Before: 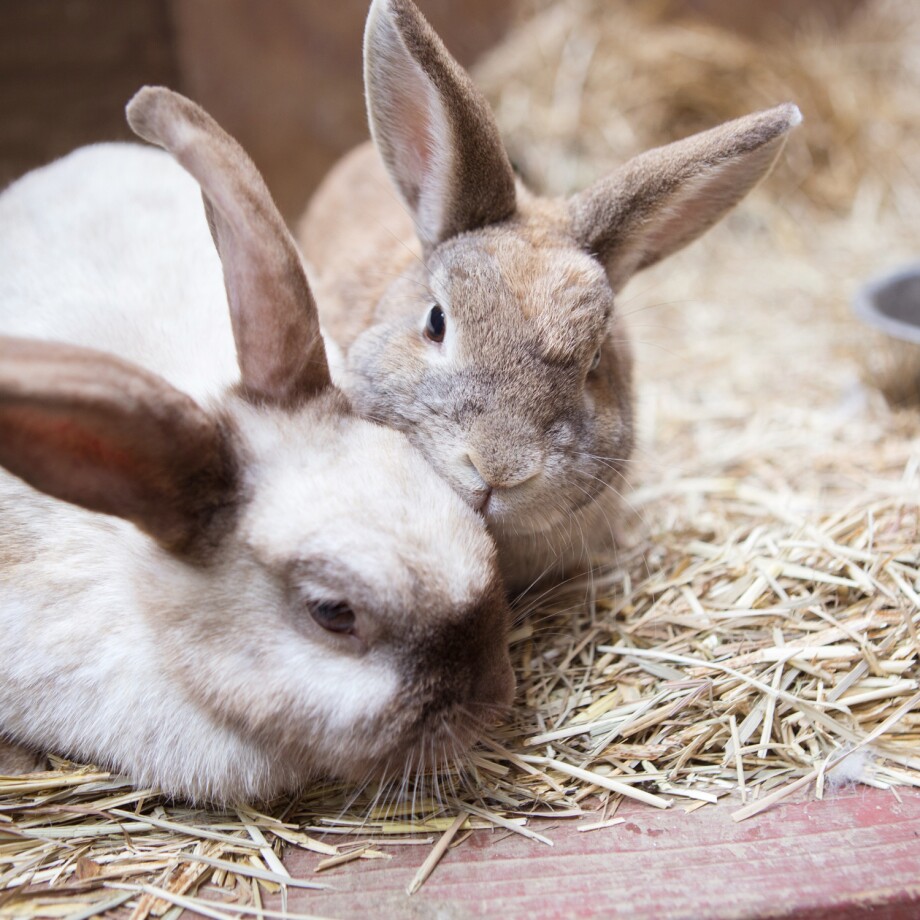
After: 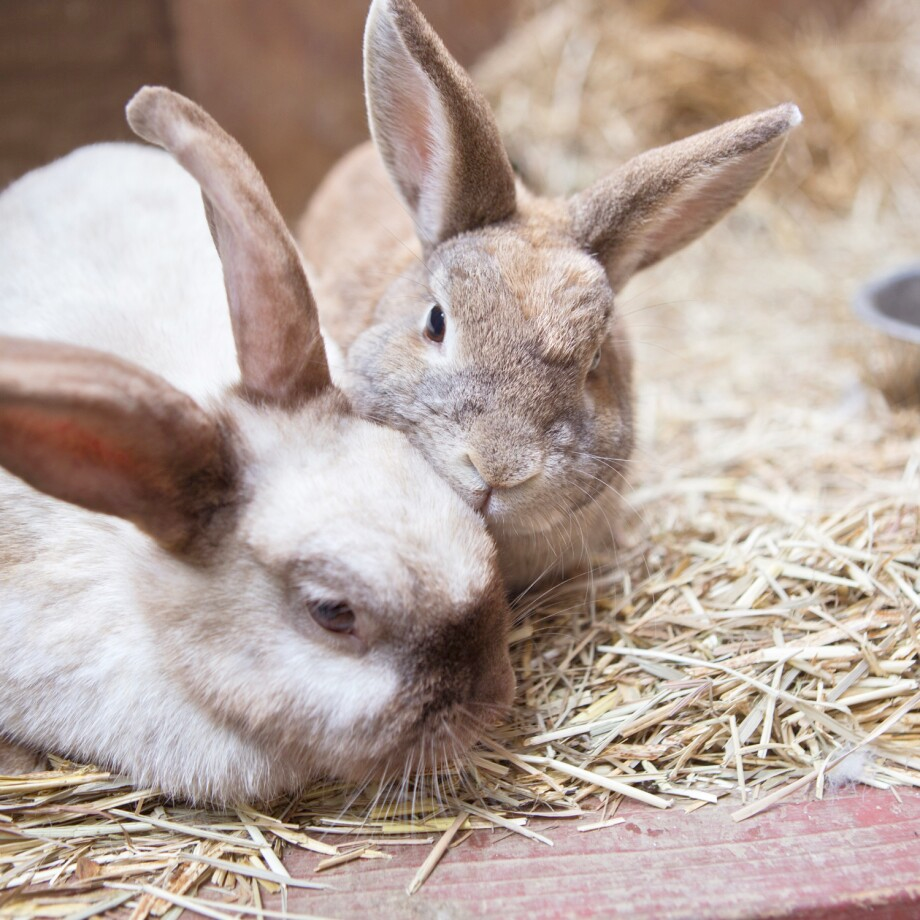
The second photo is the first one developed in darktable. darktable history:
tone equalizer: -8 EV 1 EV, -7 EV 1 EV, -6 EV 1 EV, -5 EV 1 EV, -4 EV 1 EV, -3 EV 0.75 EV, -2 EV 0.5 EV, -1 EV 0.25 EV
